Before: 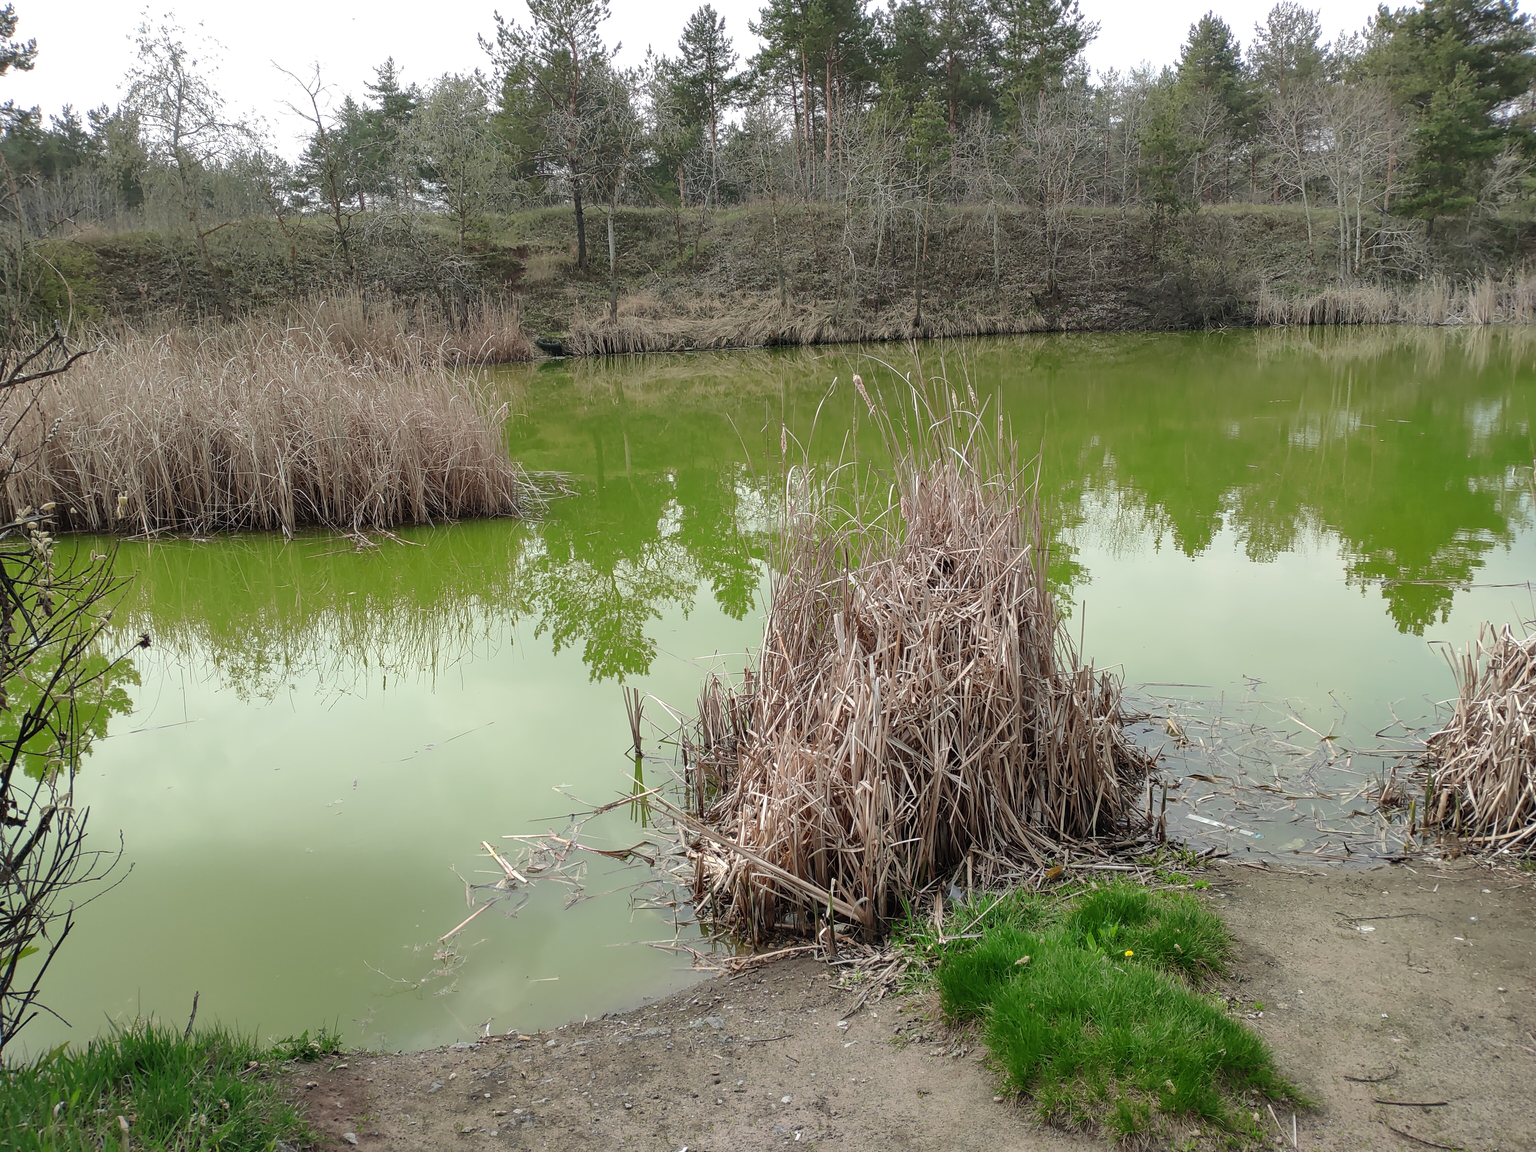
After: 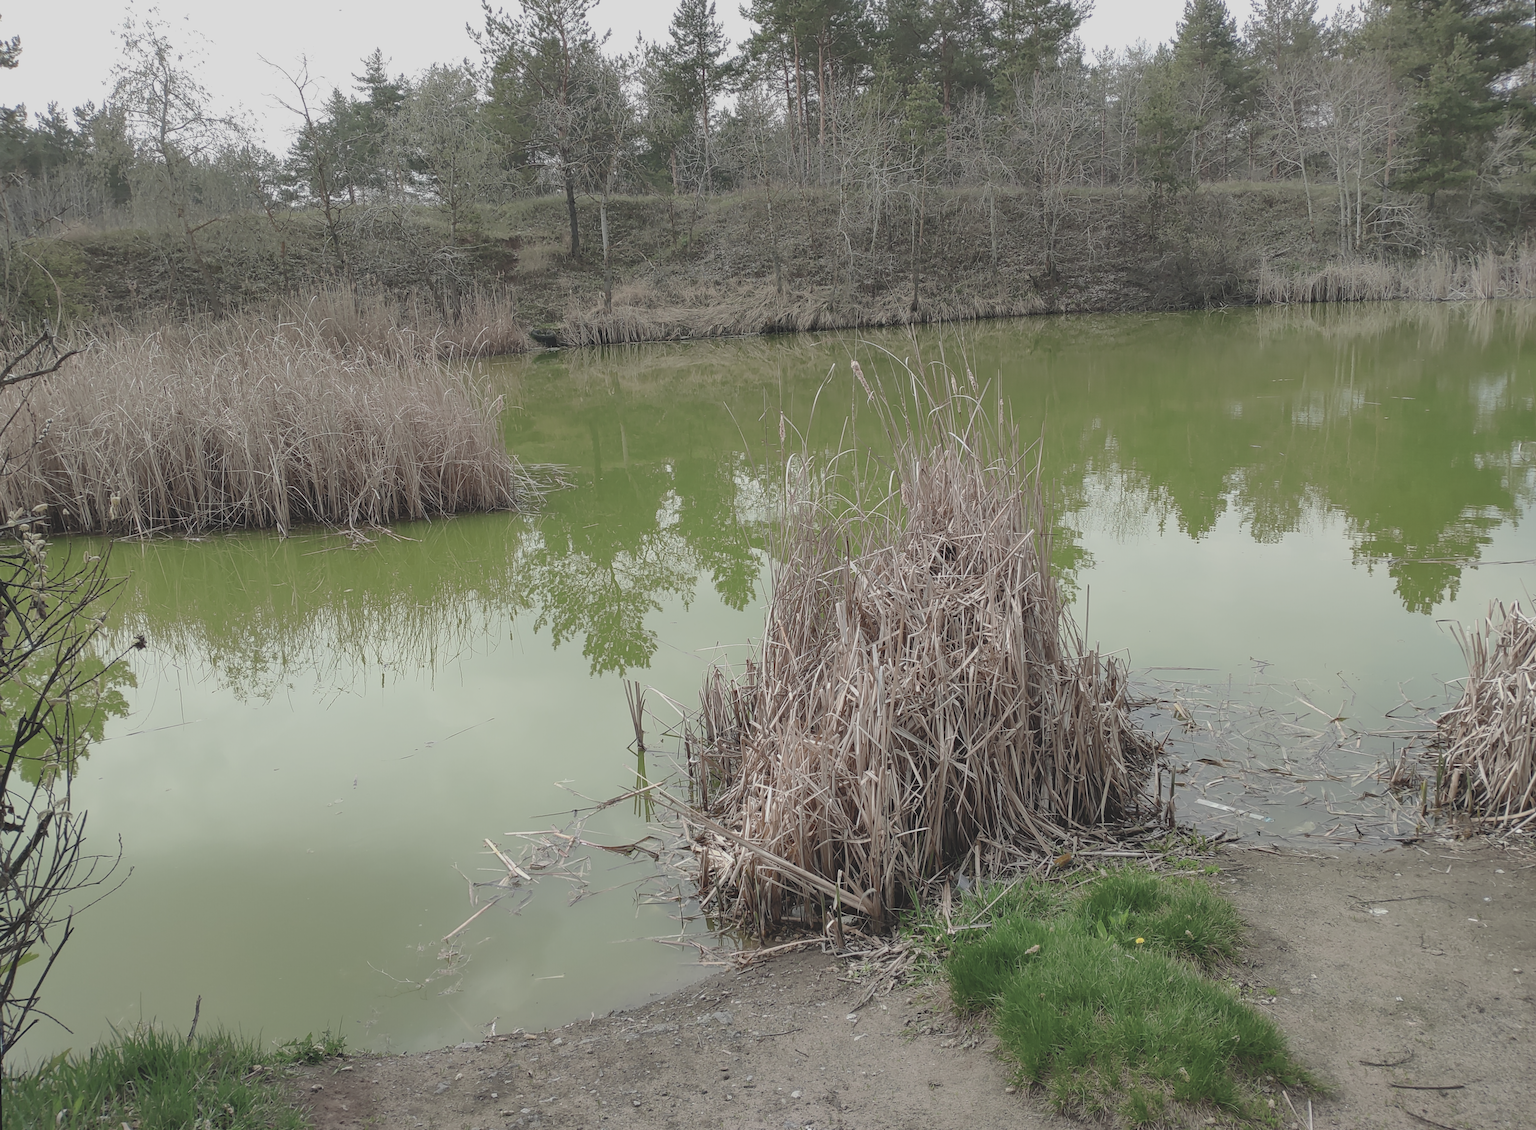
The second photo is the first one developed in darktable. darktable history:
rotate and perspective: rotation -1°, crop left 0.011, crop right 0.989, crop top 0.025, crop bottom 0.975
contrast brightness saturation: contrast -0.26, saturation -0.43
